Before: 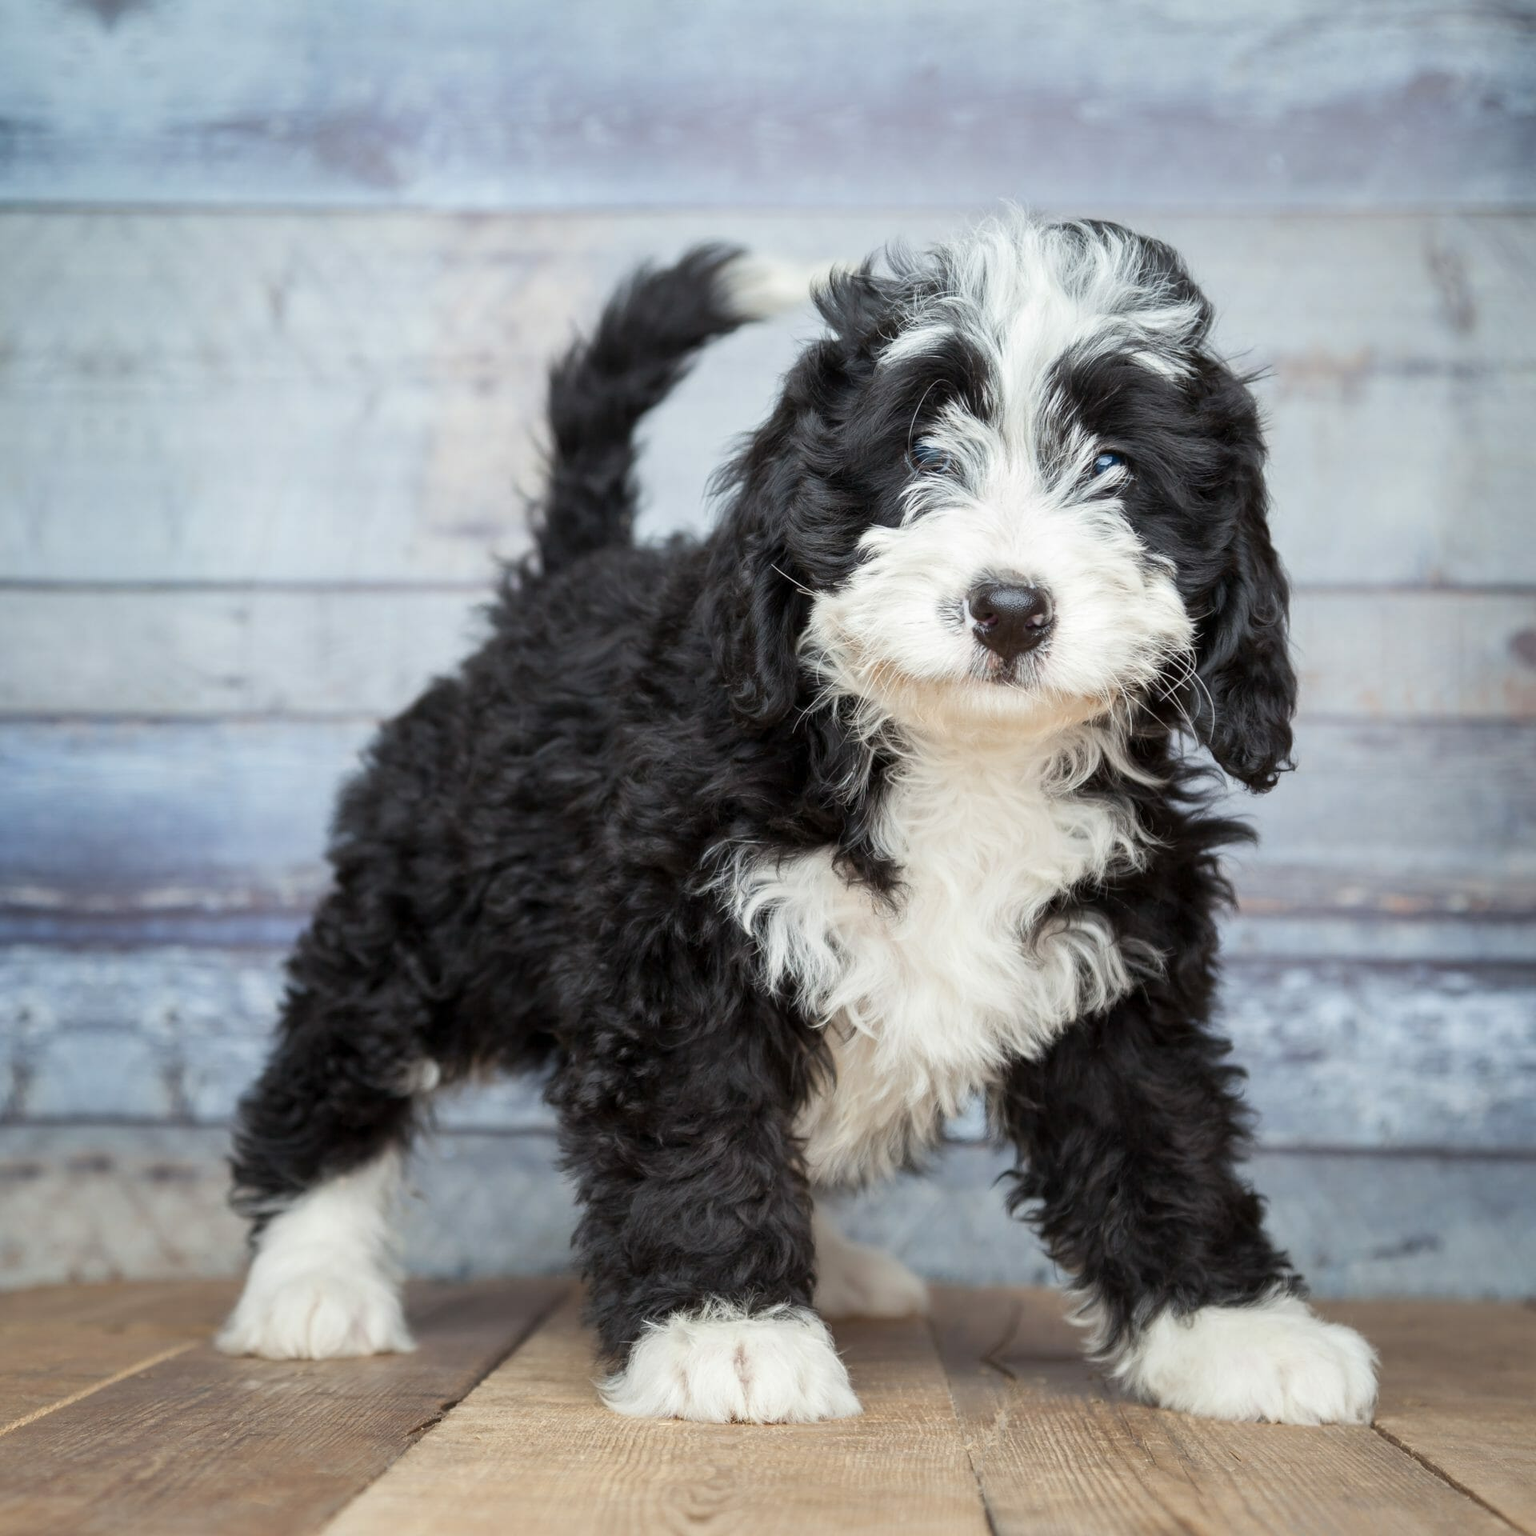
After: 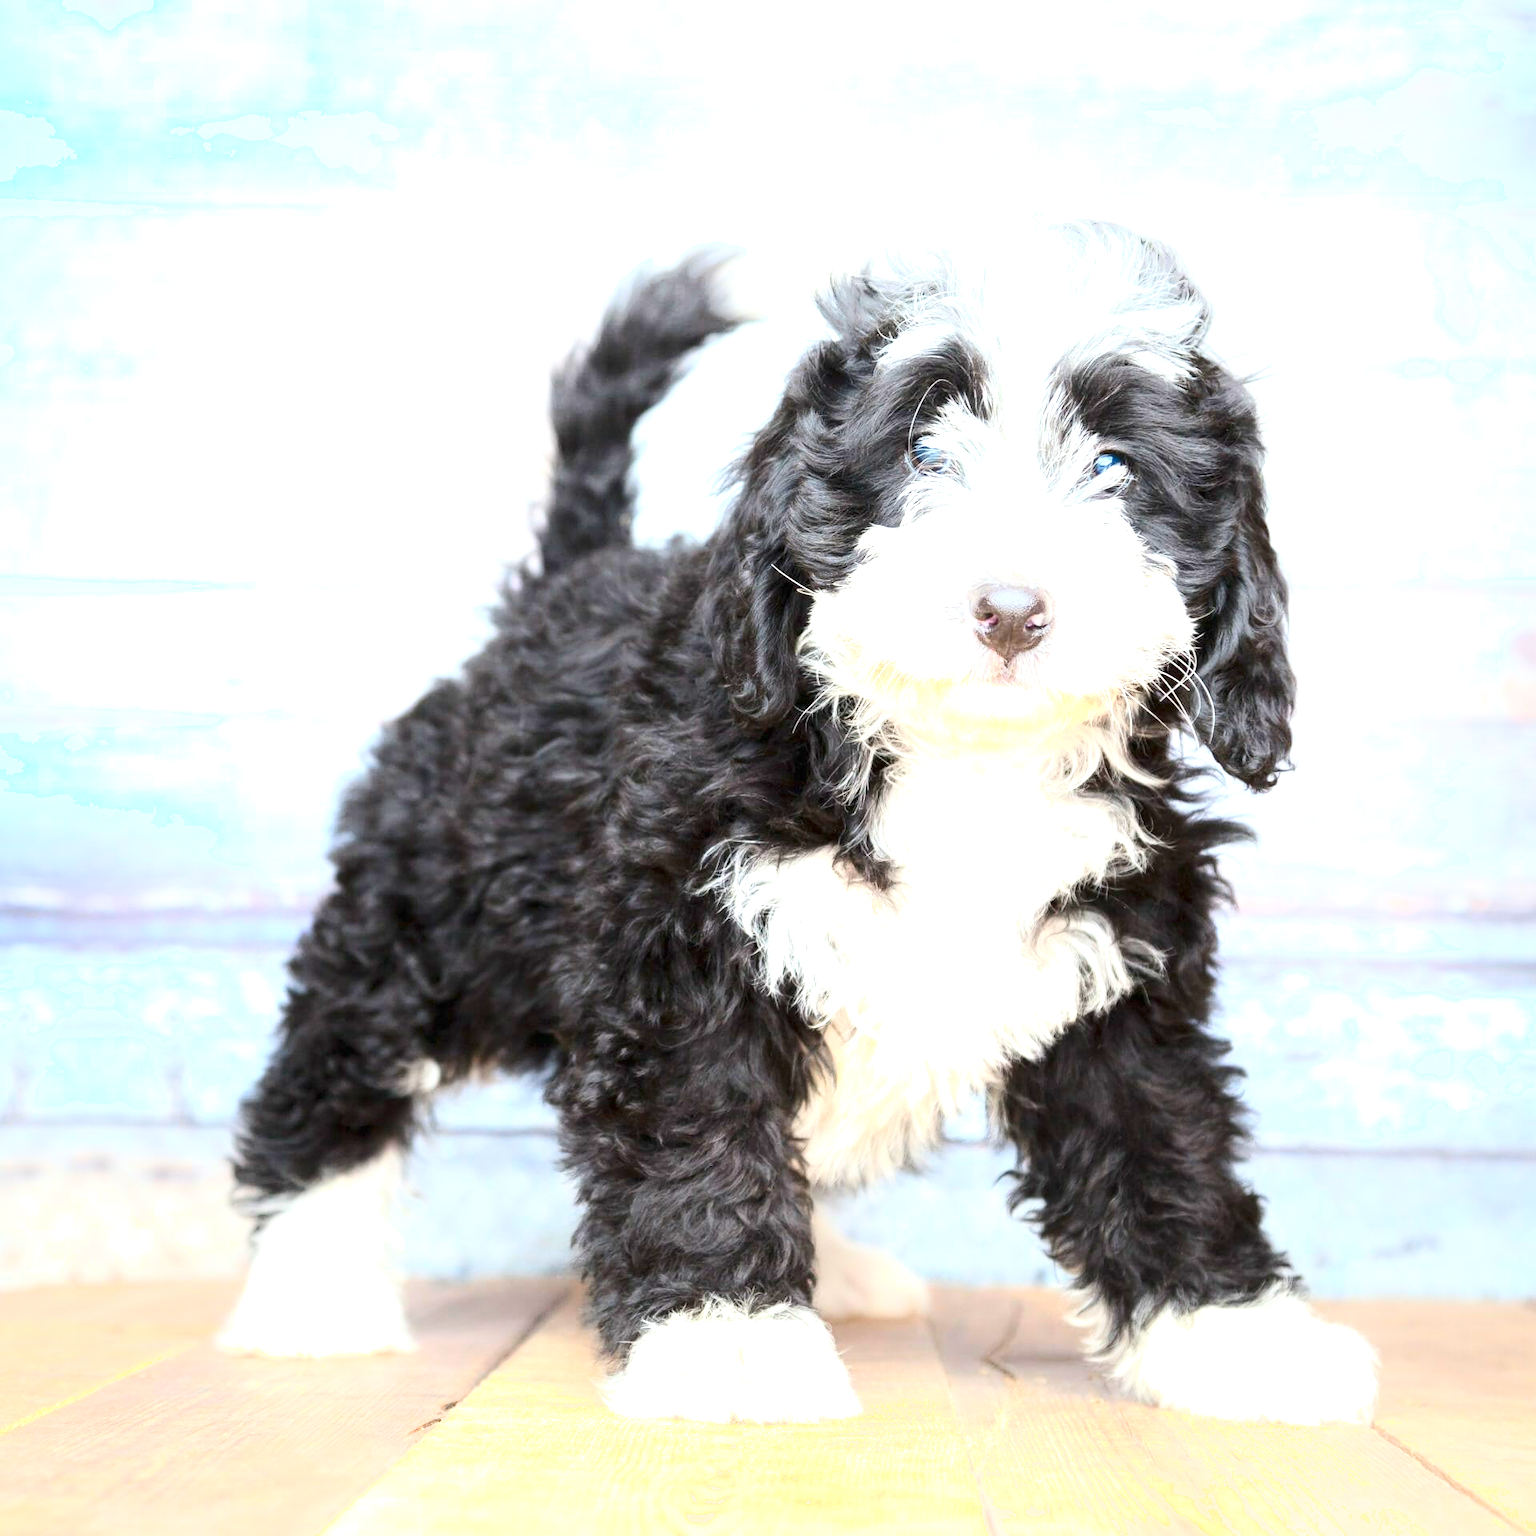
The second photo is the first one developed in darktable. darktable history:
shadows and highlights: shadows -22.42, highlights 45.13, soften with gaussian
exposure: black level correction 0, exposure 1.527 EV, compensate highlight preservation false
contrast brightness saturation: contrast 0.23, brightness 0.1, saturation 0.289
